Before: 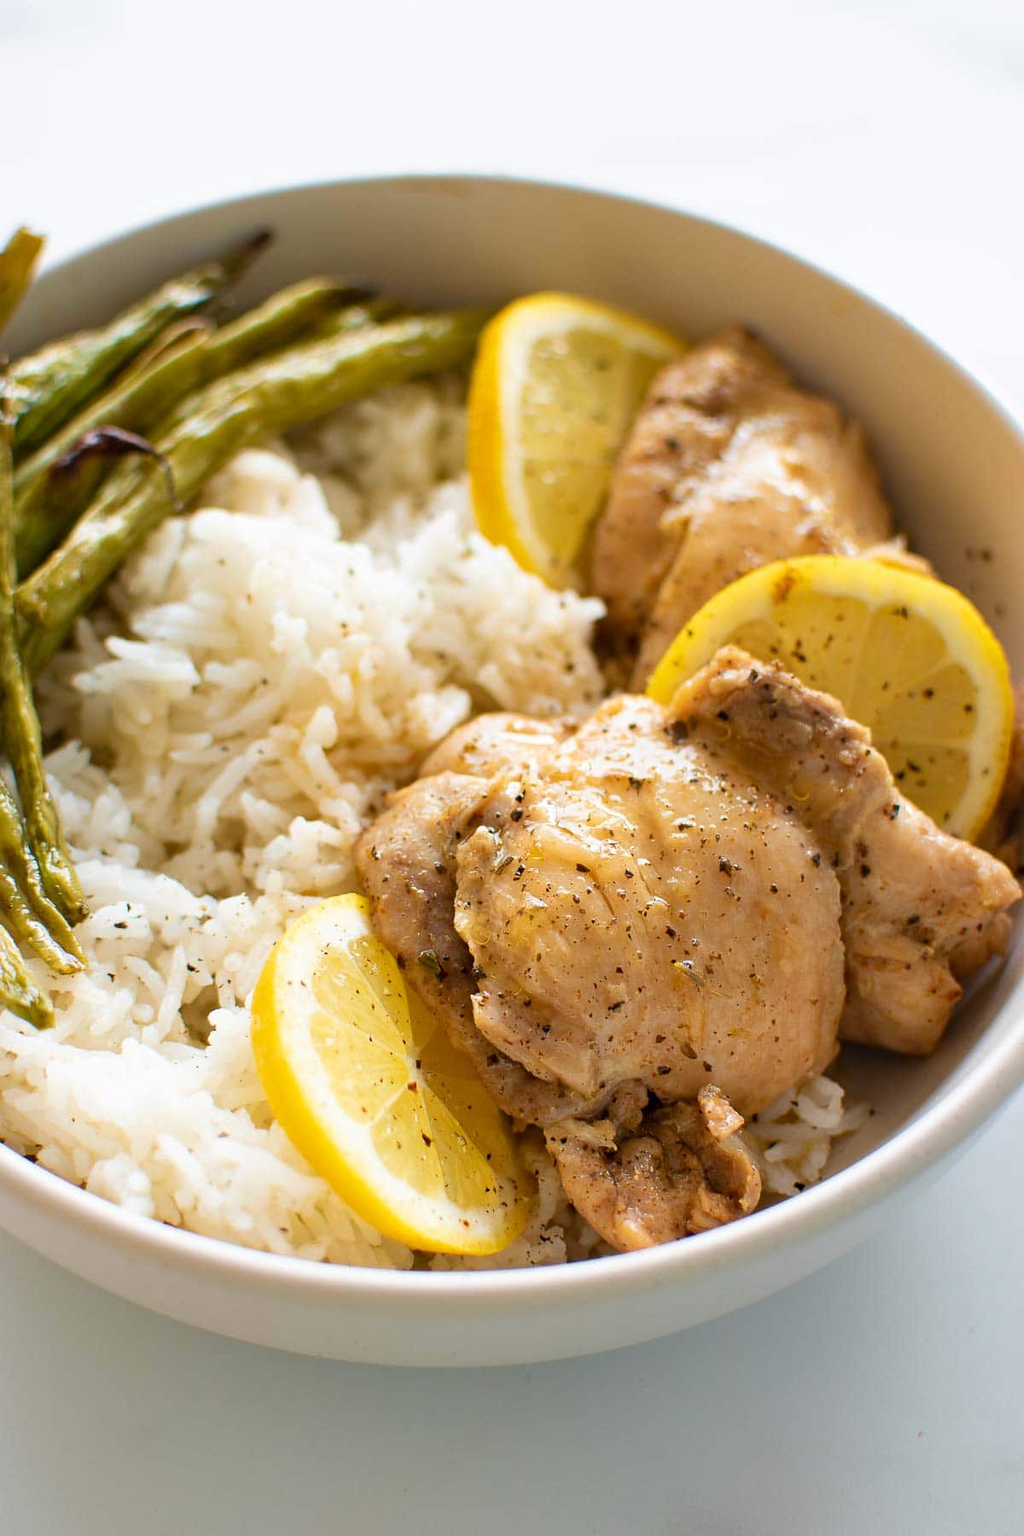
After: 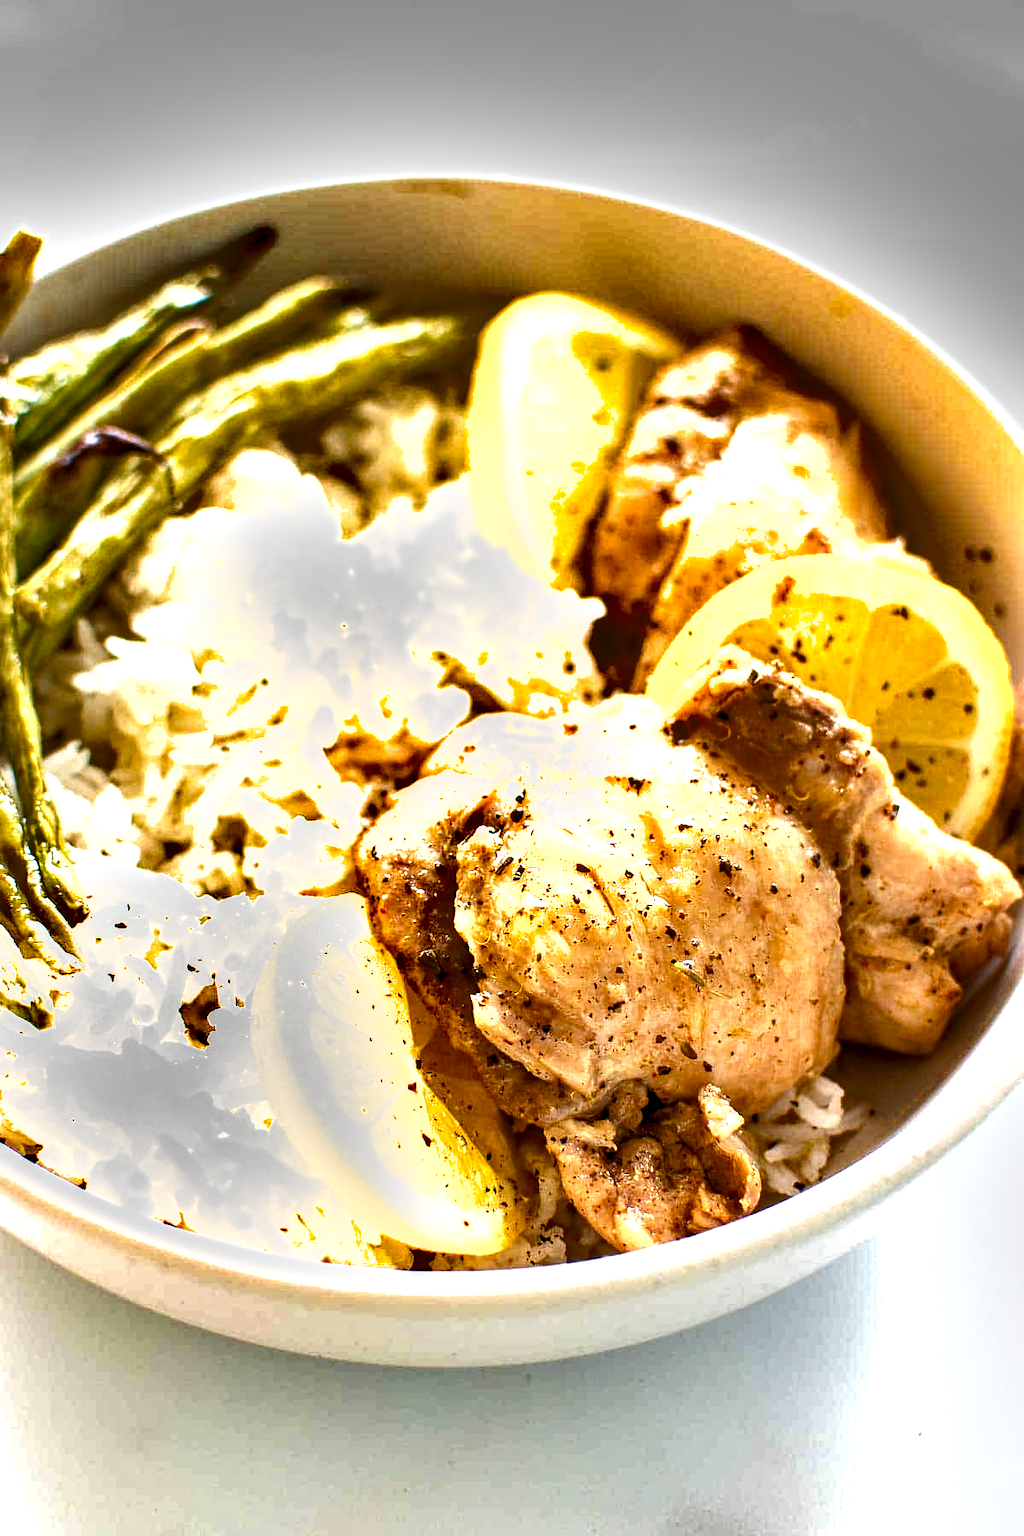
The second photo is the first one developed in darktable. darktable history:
shadows and highlights: low approximation 0.01, soften with gaussian
exposure: black level correction 0, exposure 1.001 EV, compensate exposure bias true, compensate highlight preservation false
color balance rgb: highlights gain › chroma 0.178%, highlights gain › hue 332.01°, linear chroma grading › global chroma 14.996%, perceptual saturation grading › global saturation 0.123%, perceptual saturation grading › highlights -15.281%, perceptual saturation grading › shadows 24.872%, contrast 15.643%
tone equalizer: on, module defaults
local contrast: detail 144%
